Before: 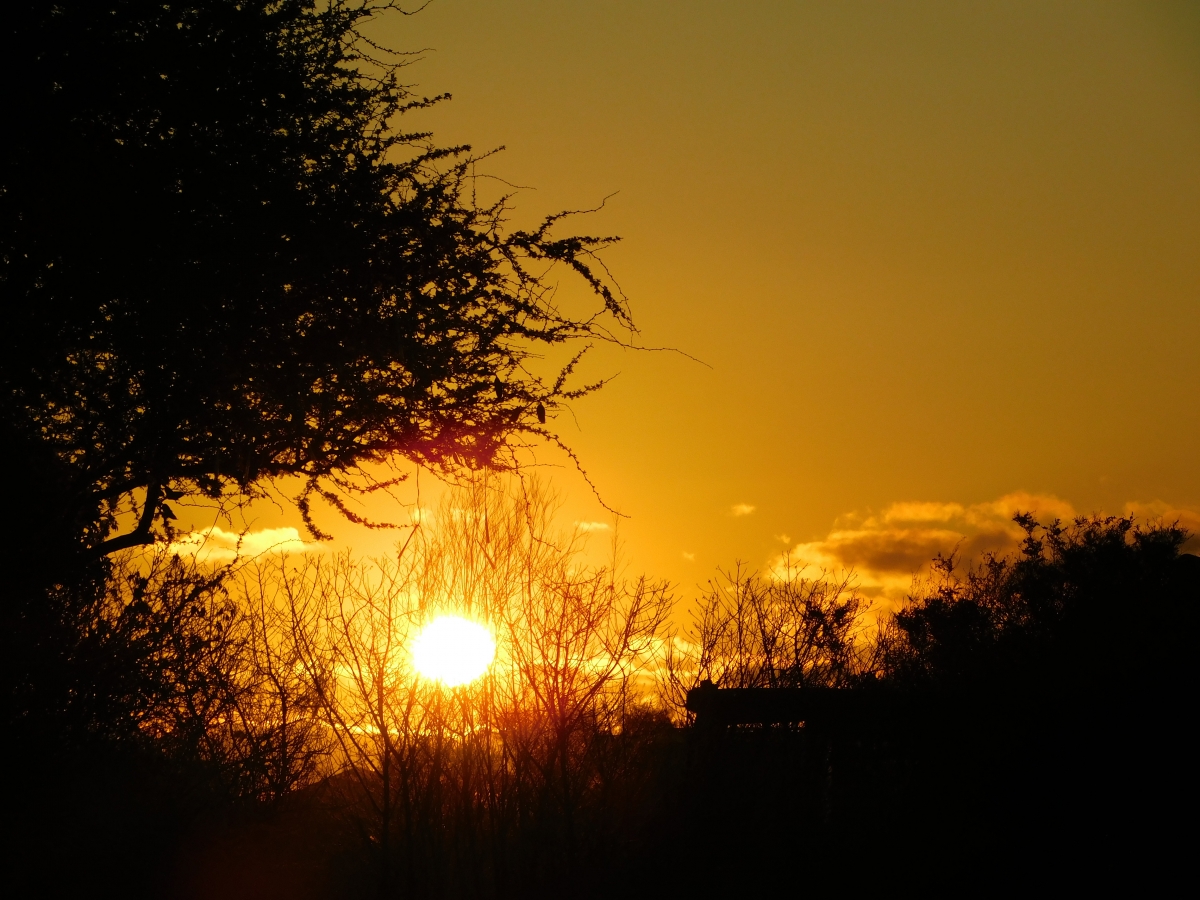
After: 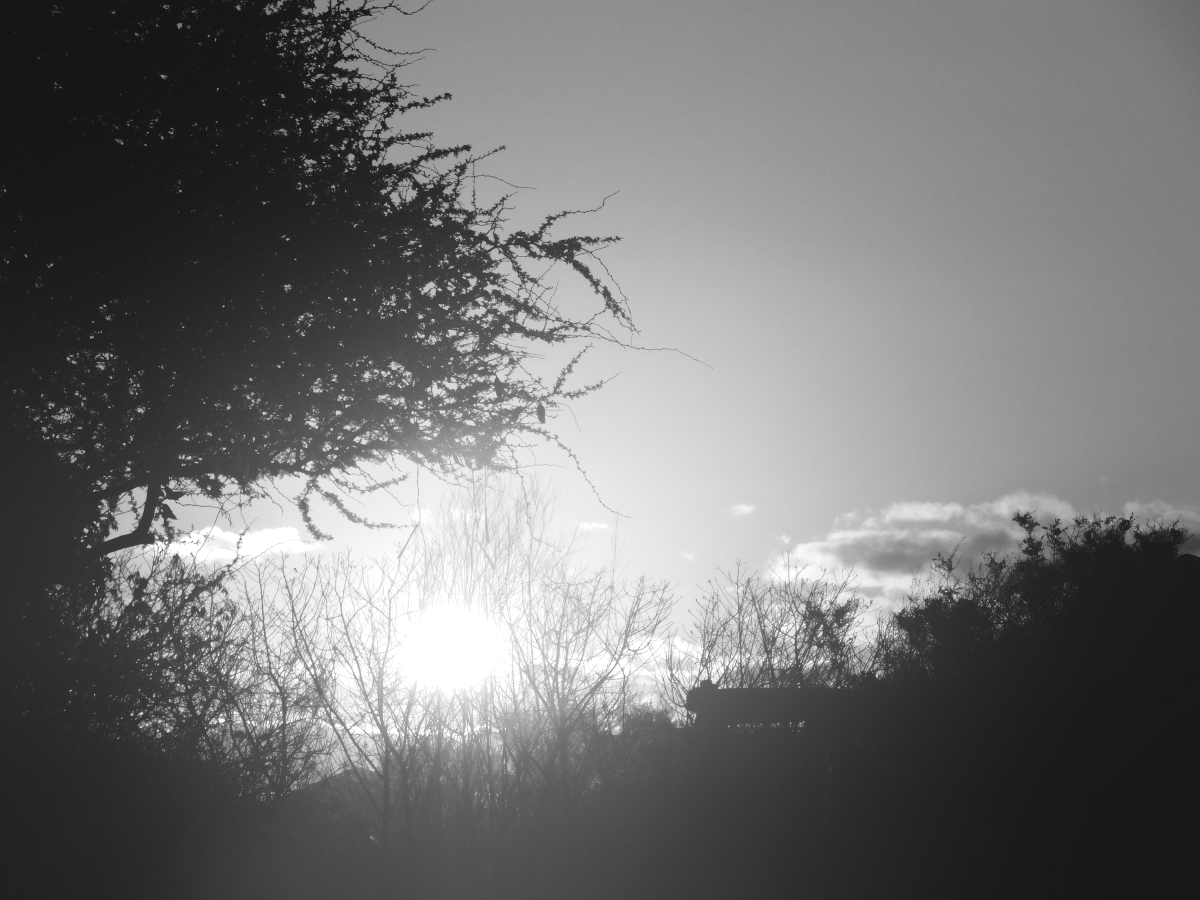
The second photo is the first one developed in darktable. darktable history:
exposure: black level correction -0.005, exposure 0.622 EV, compensate highlight preservation false
bloom: size 40%
shadows and highlights: radius 93.07, shadows -14.46, white point adjustment 0.23, highlights 31.48, compress 48.23%, highlights color adjustment 52.79%, soften with gaussian
monochrome: on, module defaults
